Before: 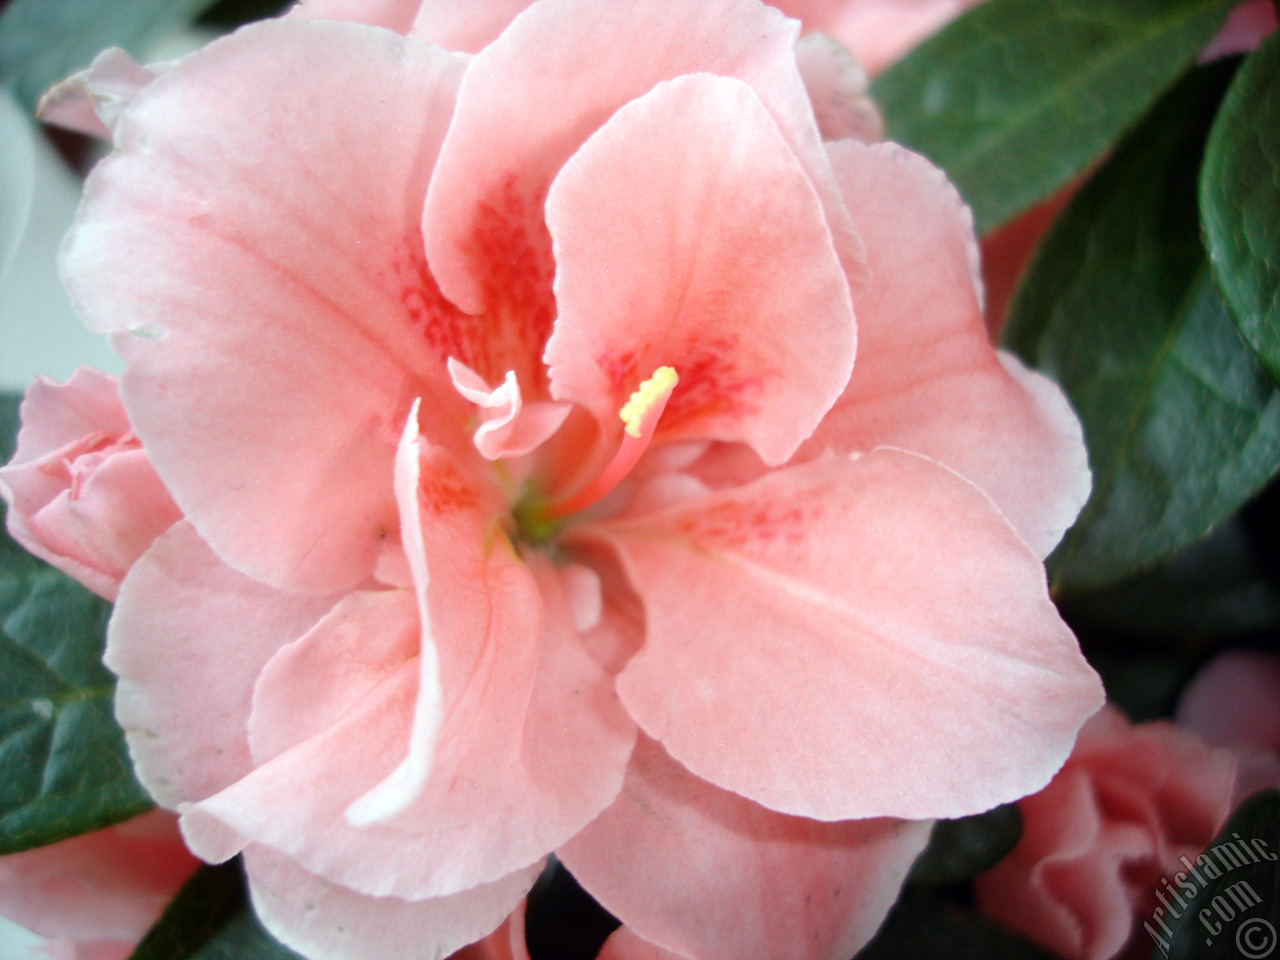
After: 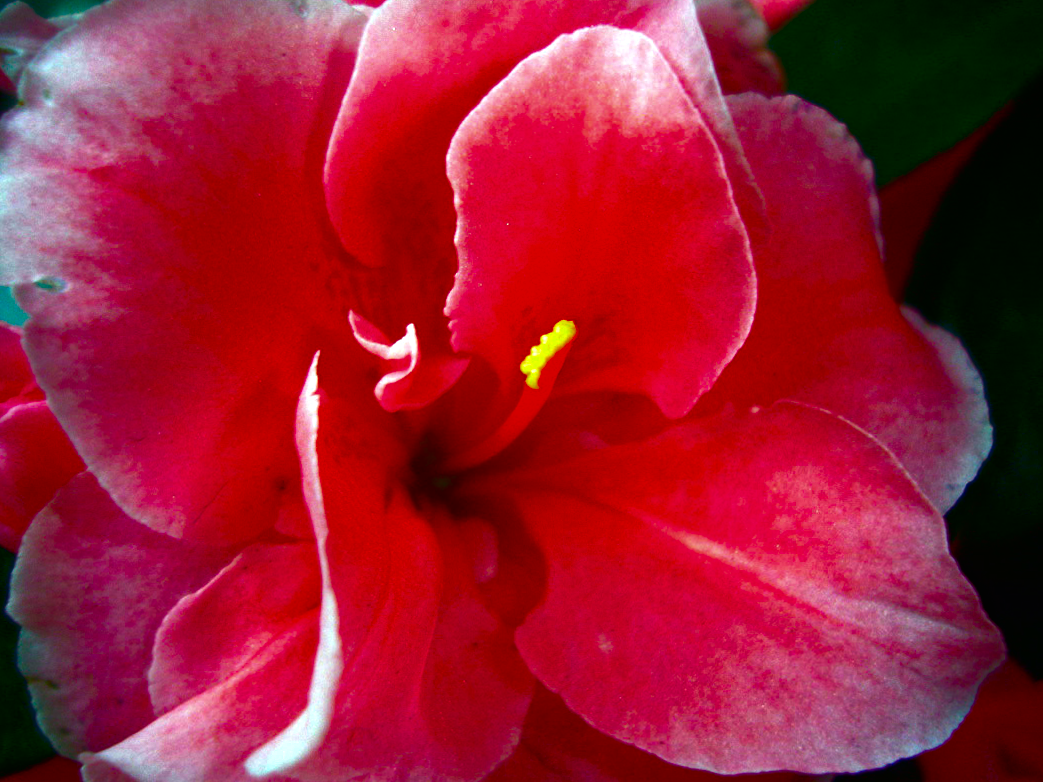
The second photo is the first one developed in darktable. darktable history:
color balance rgb: perceptual saturation grading › global saturation 20%, global vibrance 20%
haze removal: compatibility mode true, adaptive false
rgb curve: curves: ch0 [(0, 0.186) (0.314, 0.284) (0.775, 0.708) (1, 1)], compensate middle gray true, preserve colors none
crop and rotate: left 7.196%, top 4.574%, right 10.605%, bottom 13.178%
tone equalizer: on, module defaults
rotate and perspective: rotation 0.192°, lens shift (horizontal) -0.015, crop left 0.005, crop right 0.996, crop top 0.006, crop bottom 0.99
contrast brightness saturation: brightness -1, saturation 1
